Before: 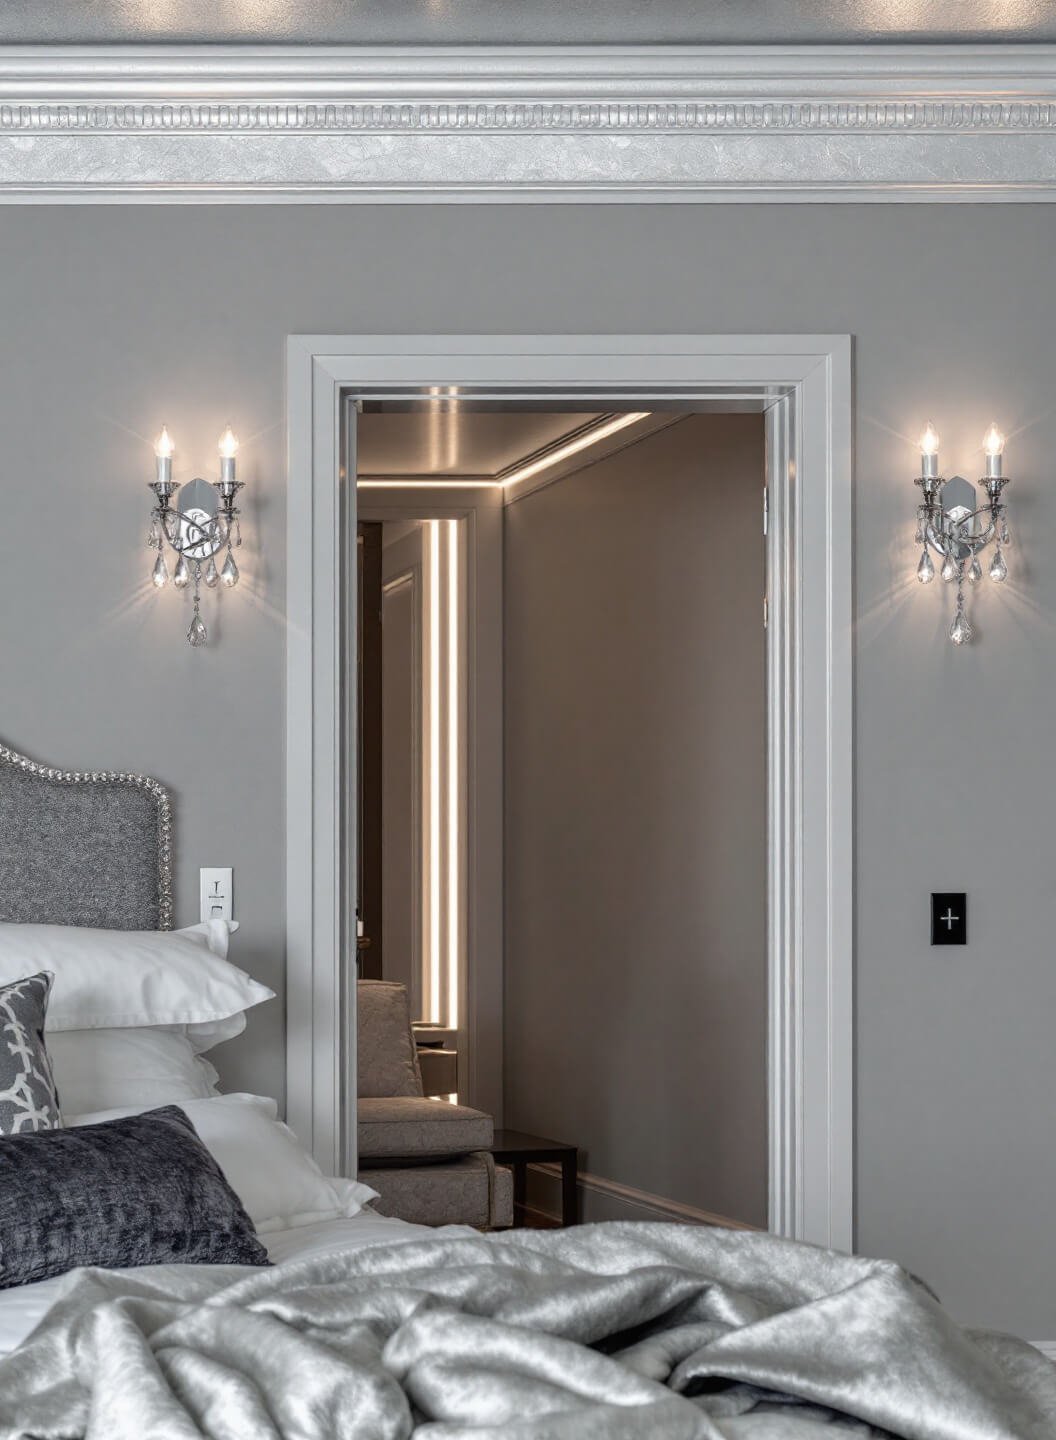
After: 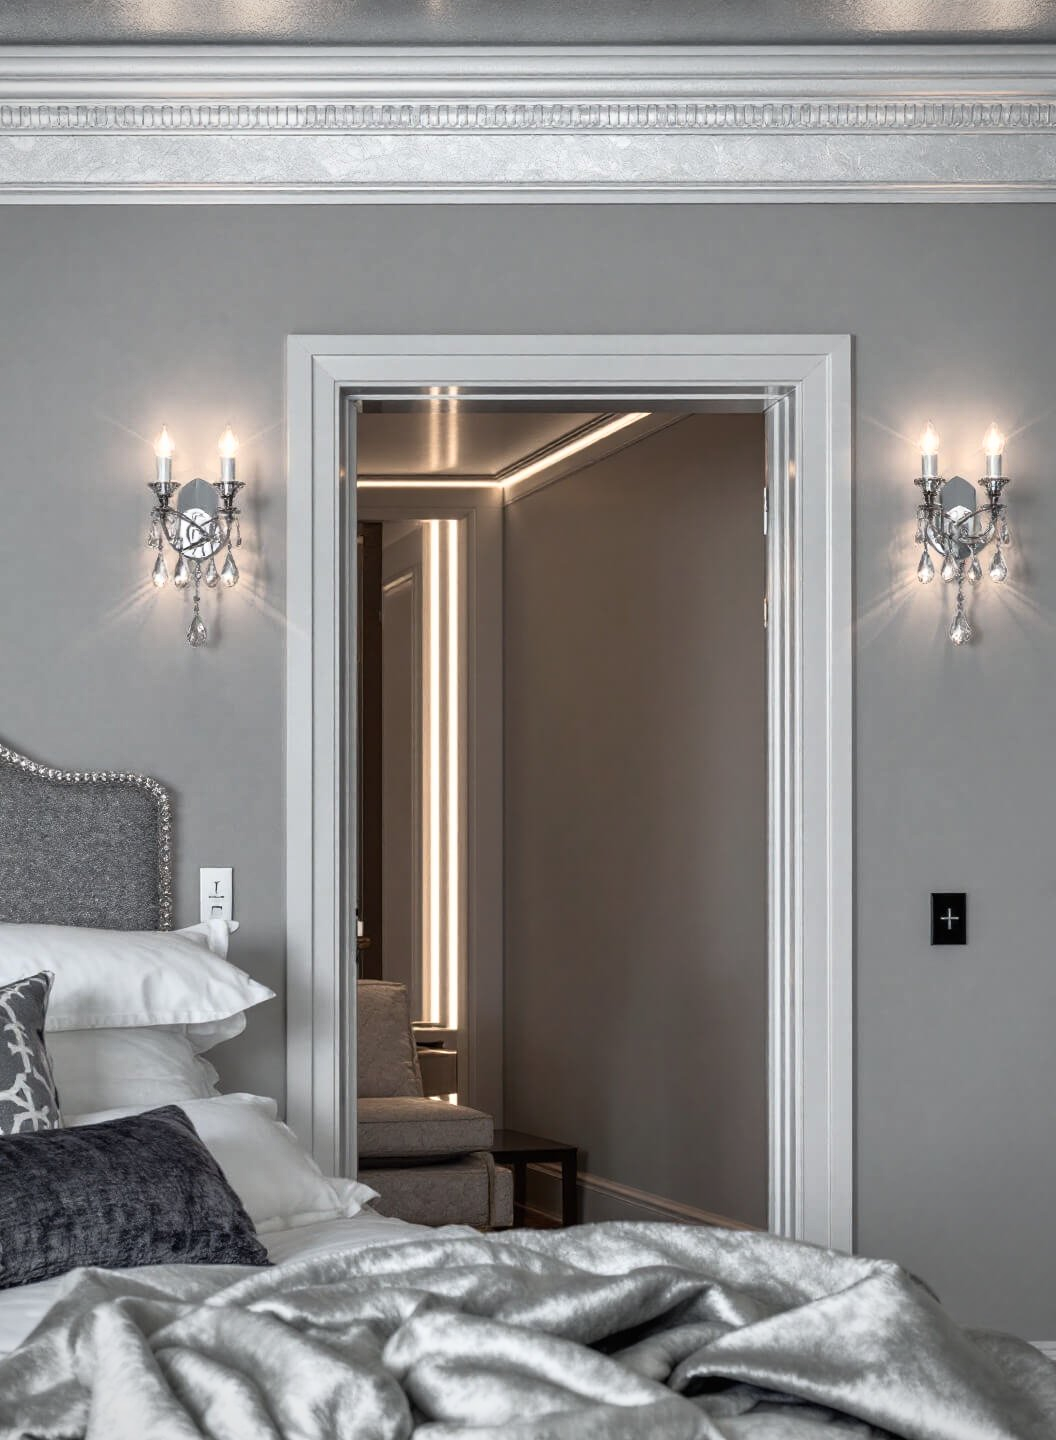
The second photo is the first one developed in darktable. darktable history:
base curve: curves: ch0 [(0, 0) (0.257, 0.25) (0.482, 0.586) (0.757, 0.871) (1, 1)]
vignetting: fall-off radius 60.92%
